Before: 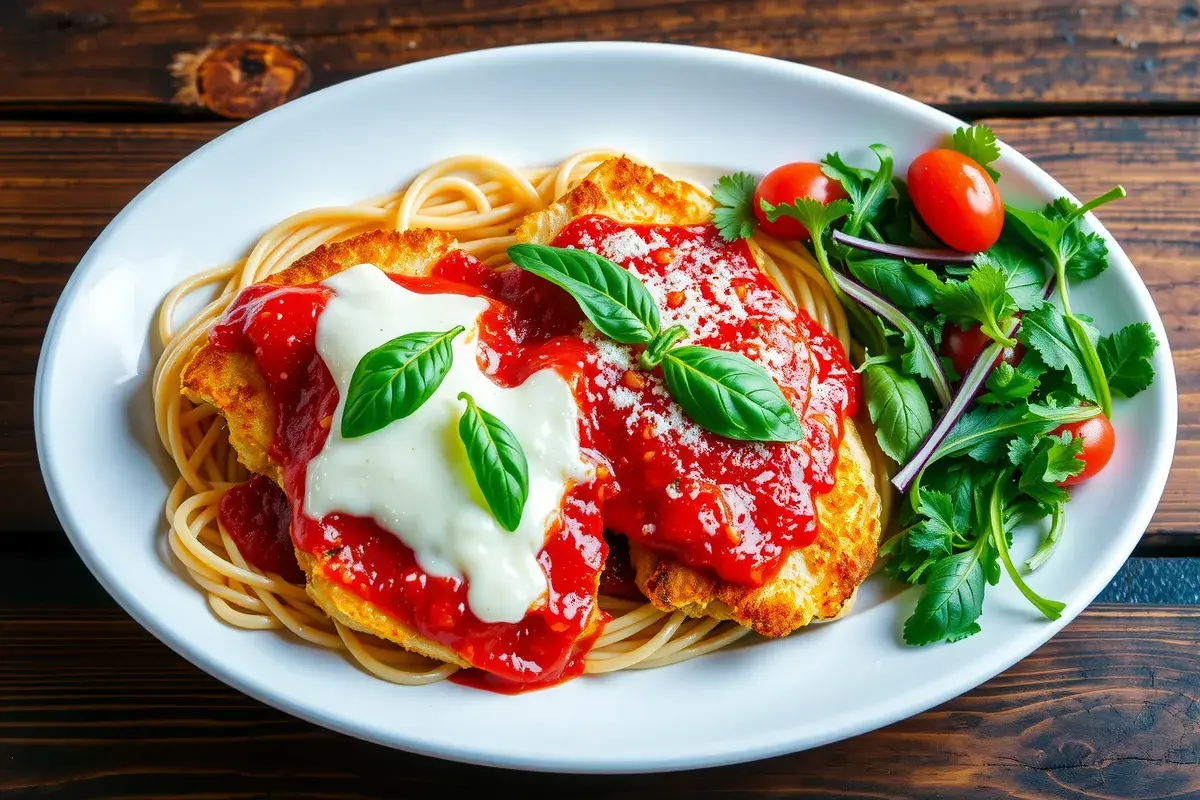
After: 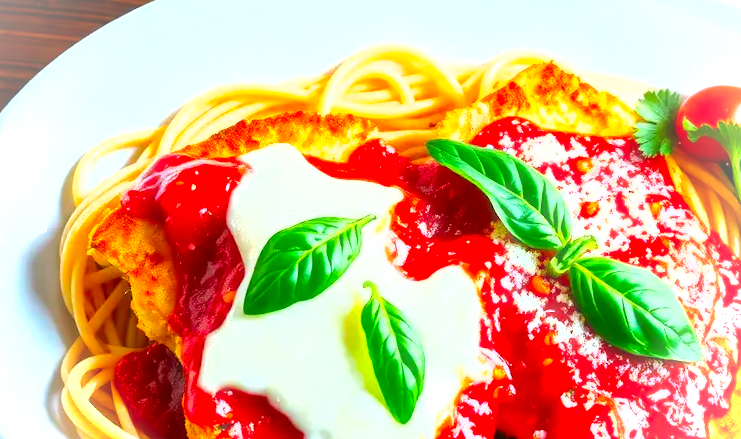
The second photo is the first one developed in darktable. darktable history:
crop and rotate: angle -5.67°, left 2.03%, top 6.967%, right 27.341%, bottom 30.181%
exposure: exposure 1.09 EV, compensate exposure bias true, compensate highlight preservation false
haze removal: strength -0.097
vignetting: brightness 0.317, saturation 0.002
color zones: curves: ch1 [(0, 0.525) (0.143, 0.556) (0.286, 0.52) (0.429, 0.5) (0.571, 0.5) (0.714, 0.5) (0.857, 0.503) (1, 0.525)]
shadows and highlights: shadows 25.85, highlights -24.57
color balance rgb: shadows lift › chroma 1.049%, shadows lift › hue 28.58°, perceptual saturation grading › global saturation 25.477%, perceptual brilliance grading › global brilliance 2.667%, perceptual brilliance grading › highlights -3.258%, perceptual brilliance grading › shadows 3.516%
